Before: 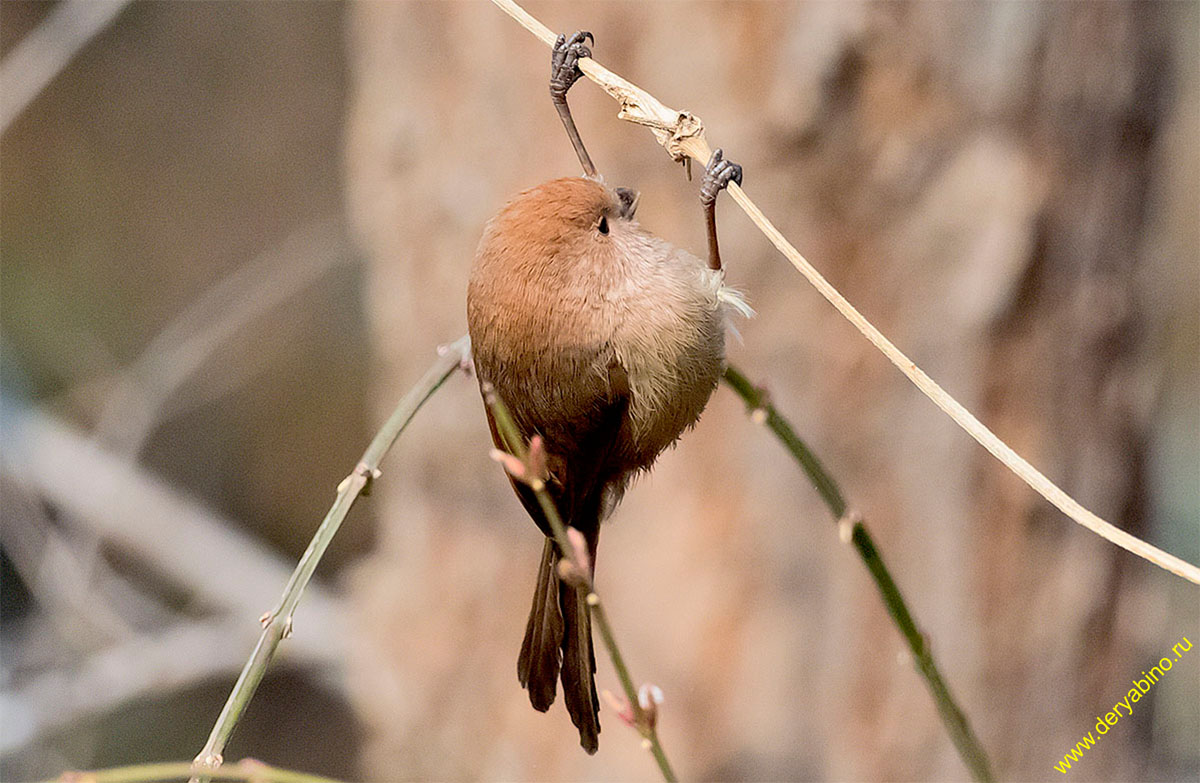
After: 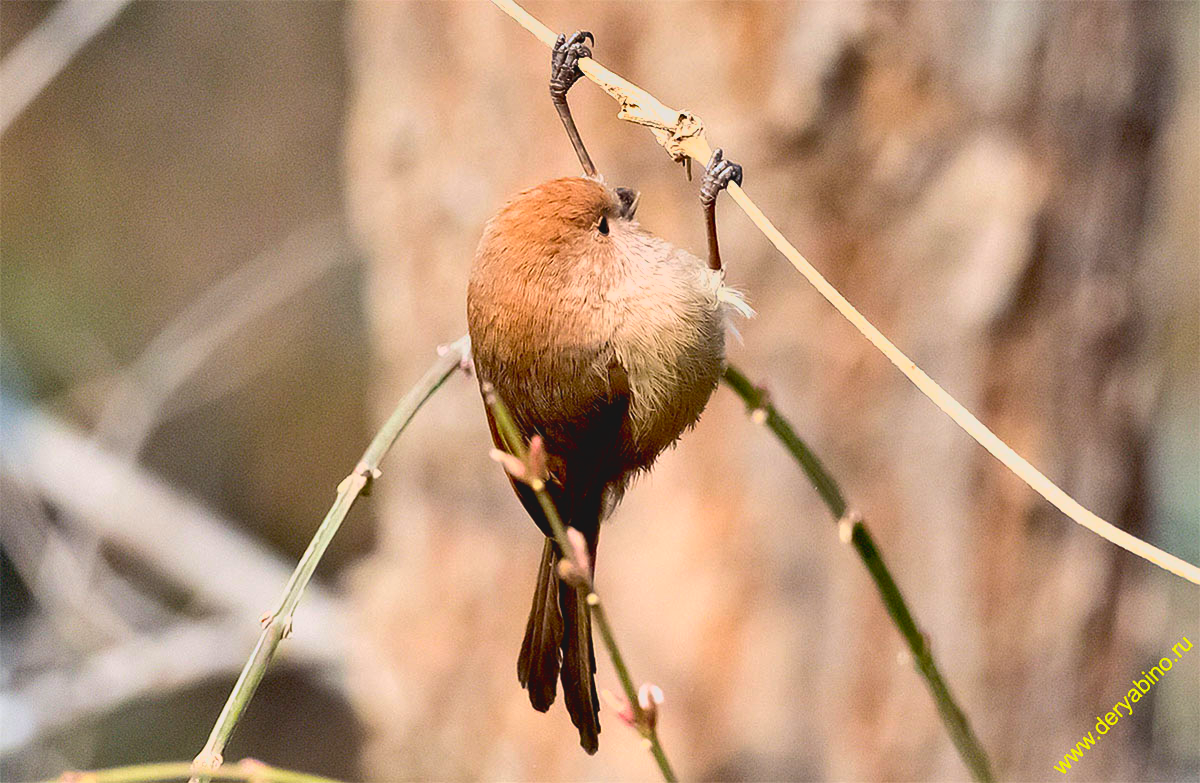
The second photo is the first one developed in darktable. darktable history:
shadows and highlights: low approximation 0.01, soften with gaussian
lowpass: radius 0.1, contrast 0.85, saturation 1.1, unbound 0
exposure: black level correction 0.003, exposure 0.383 EV, compensate highlight preservation false
tone equalizer: -8 EV -0.417 EV, -7 EV -0.389 EV, -6 EV -0.333 EV, -5 EV -0.222 EV, -3 EV 0.222 EV, -2 EV 0.333 EV, -1 EV 0.389 EV, +0 EV 0.417 EV, edges refinement/feathering 500, mask exposure compensation -1.57 EV, preserve details no
